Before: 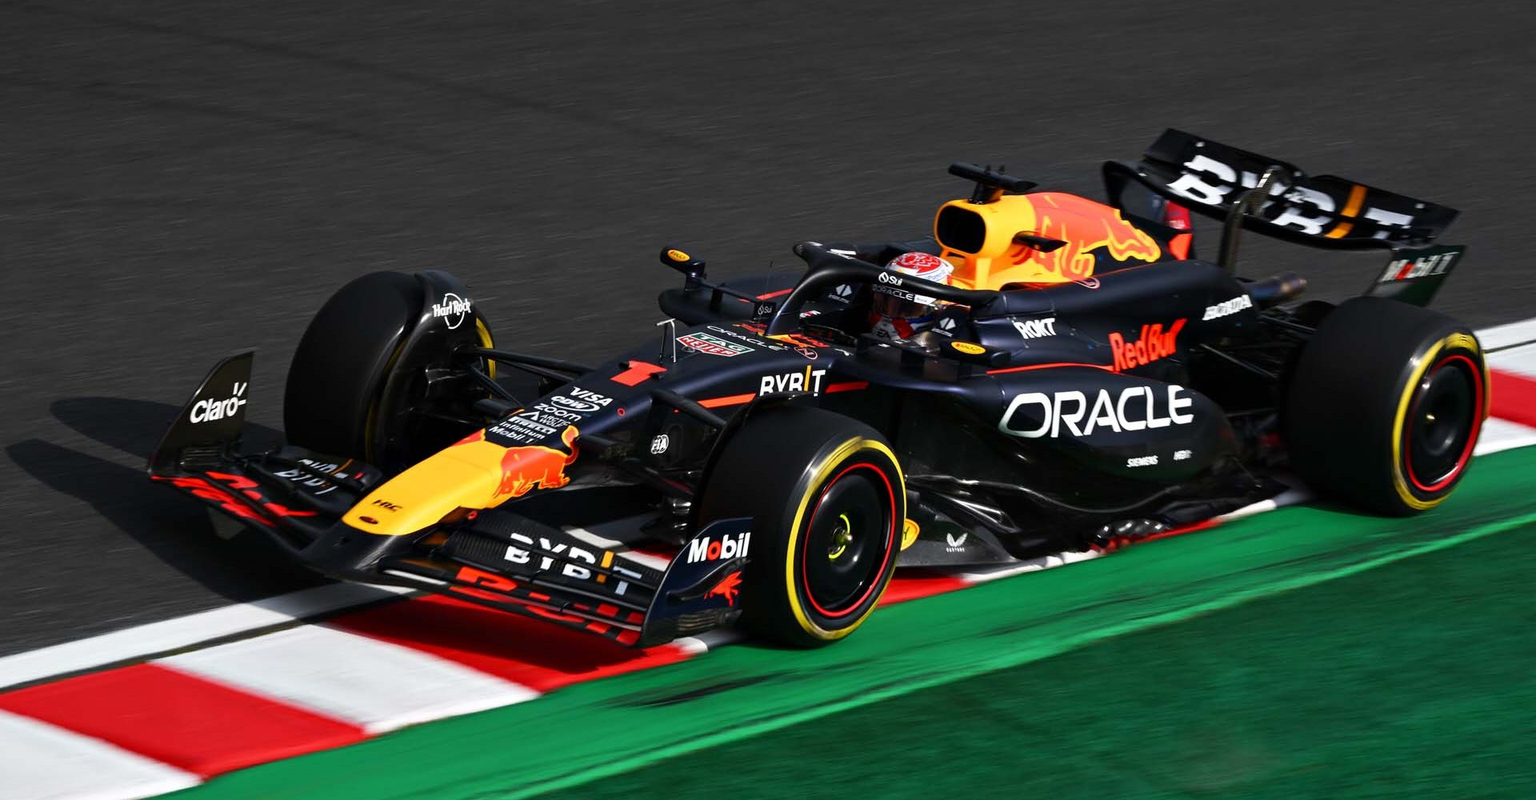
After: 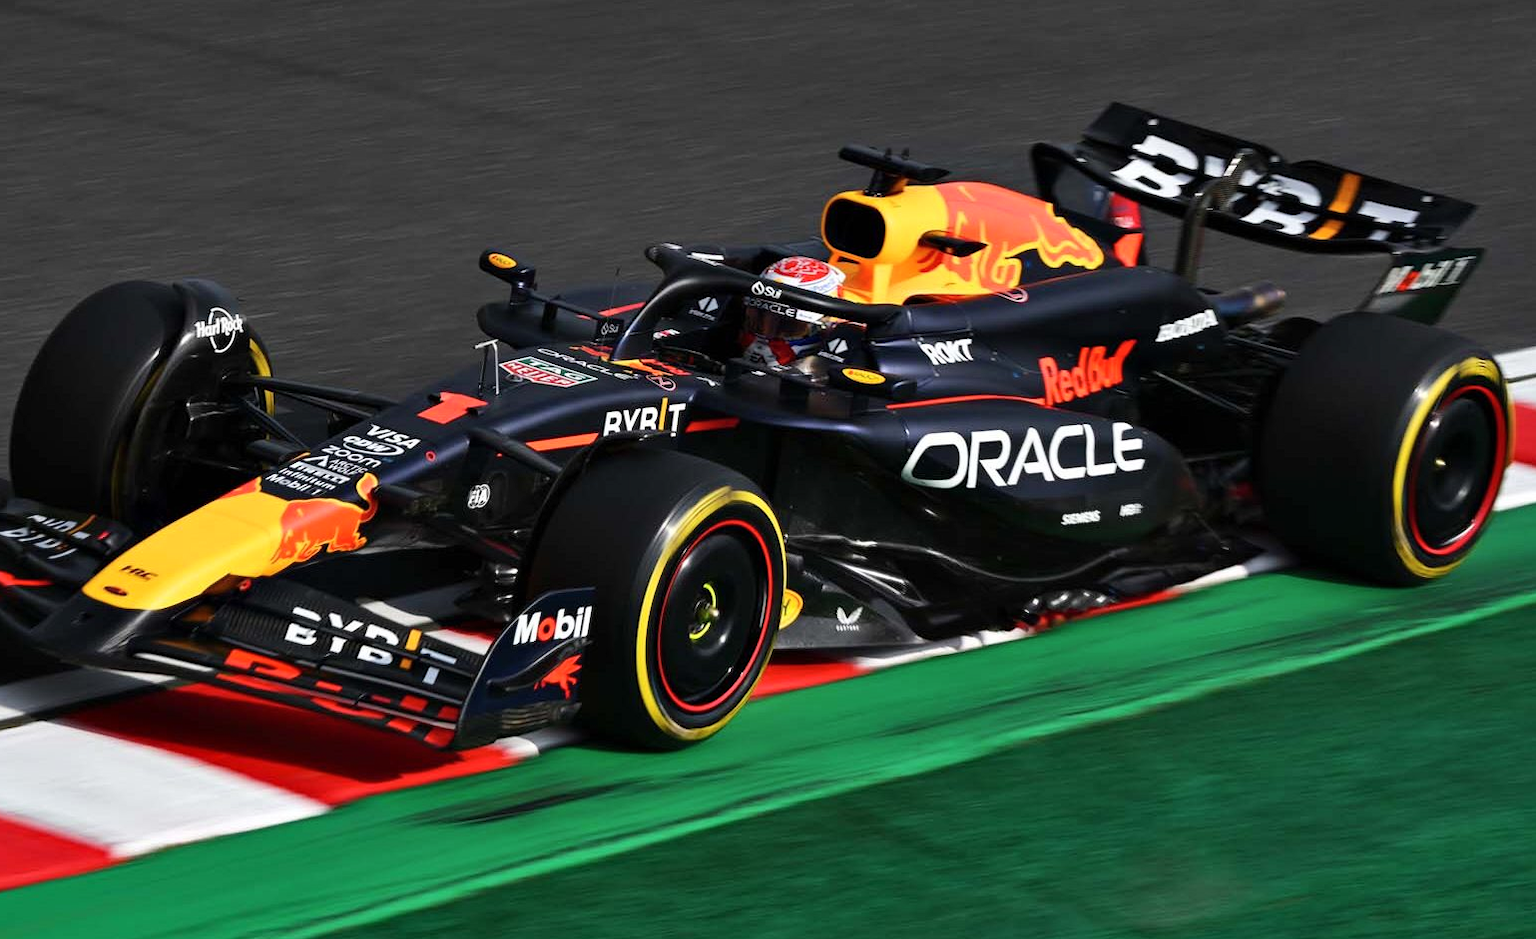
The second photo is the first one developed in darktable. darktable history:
crop and rotate: left 17.981%, top 5.842%, right 1.816%
shadows and highlights: shadows 36.41, highlights -26.59, soften with gaussian
